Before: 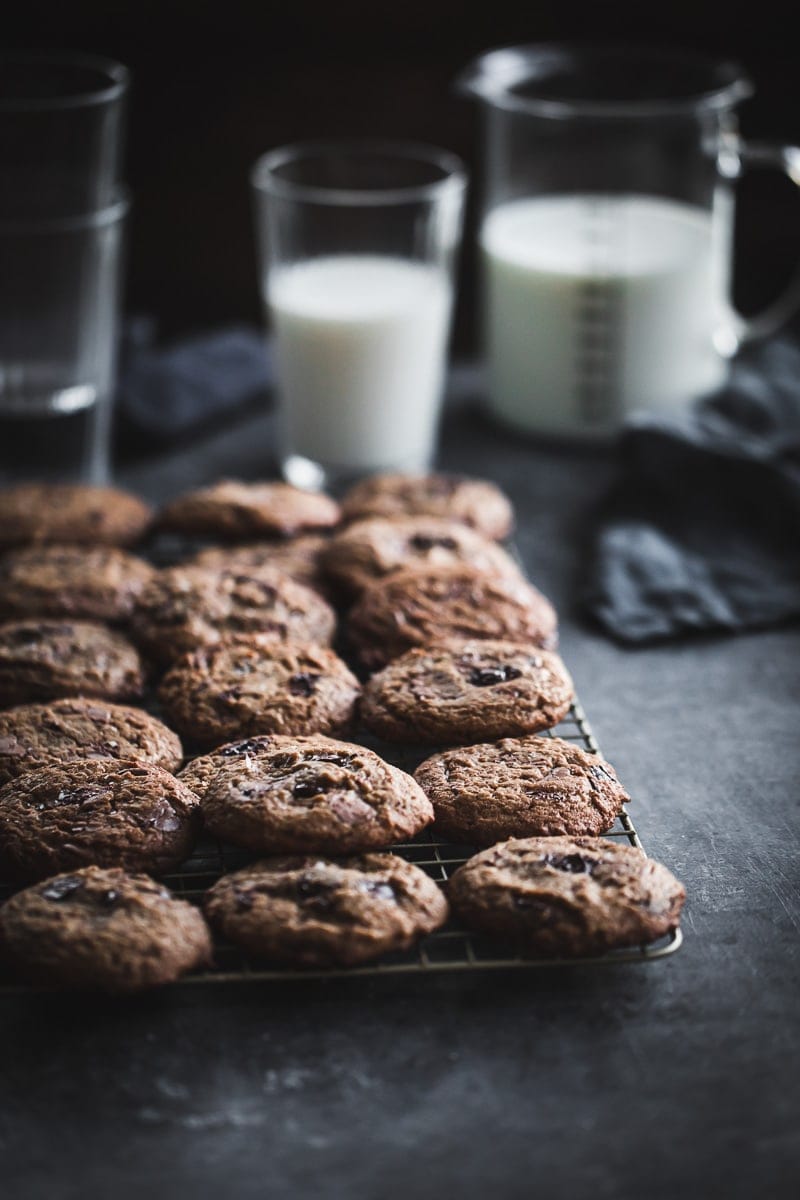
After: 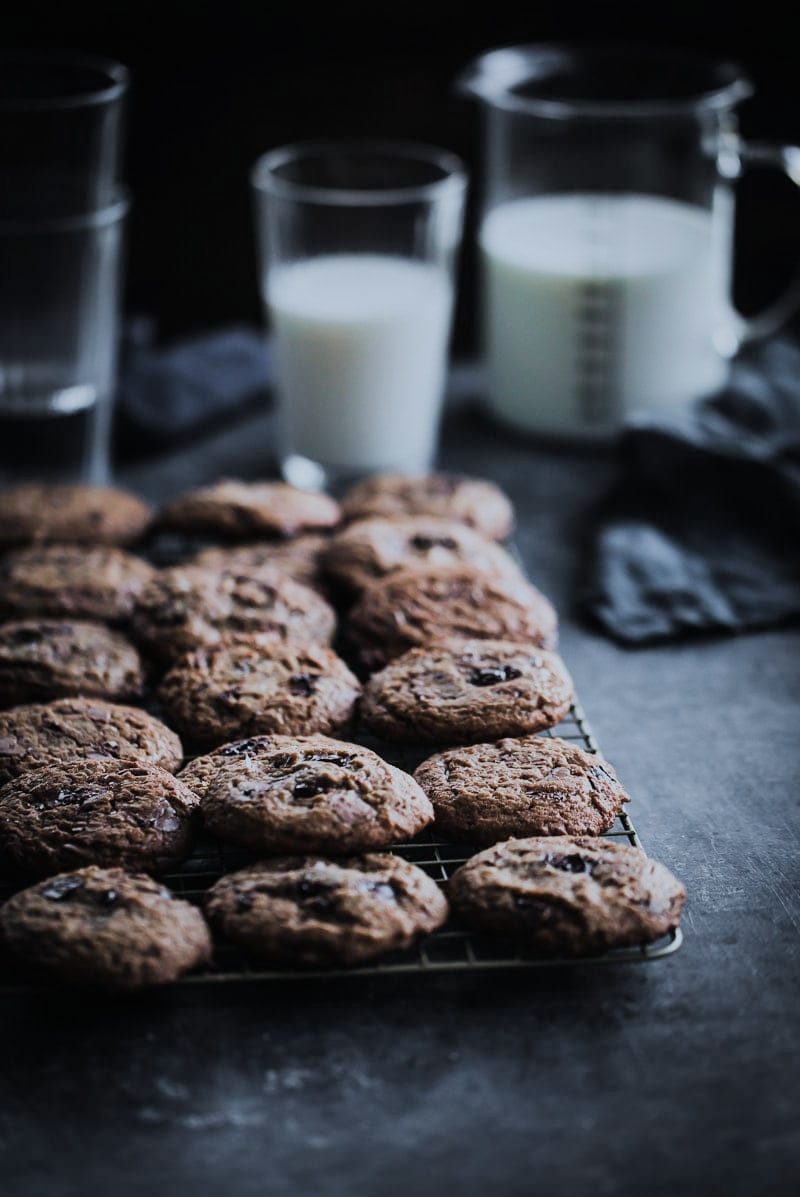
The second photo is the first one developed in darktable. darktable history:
filmic rgb: black relative exposure -7.65 EV, white relative exposure 4.56 EV, hardness 3.61
crop: bottom 0.066%
color calibration: illuminant custom, x 0.368, y 0.373, temperature 4347.67 K
